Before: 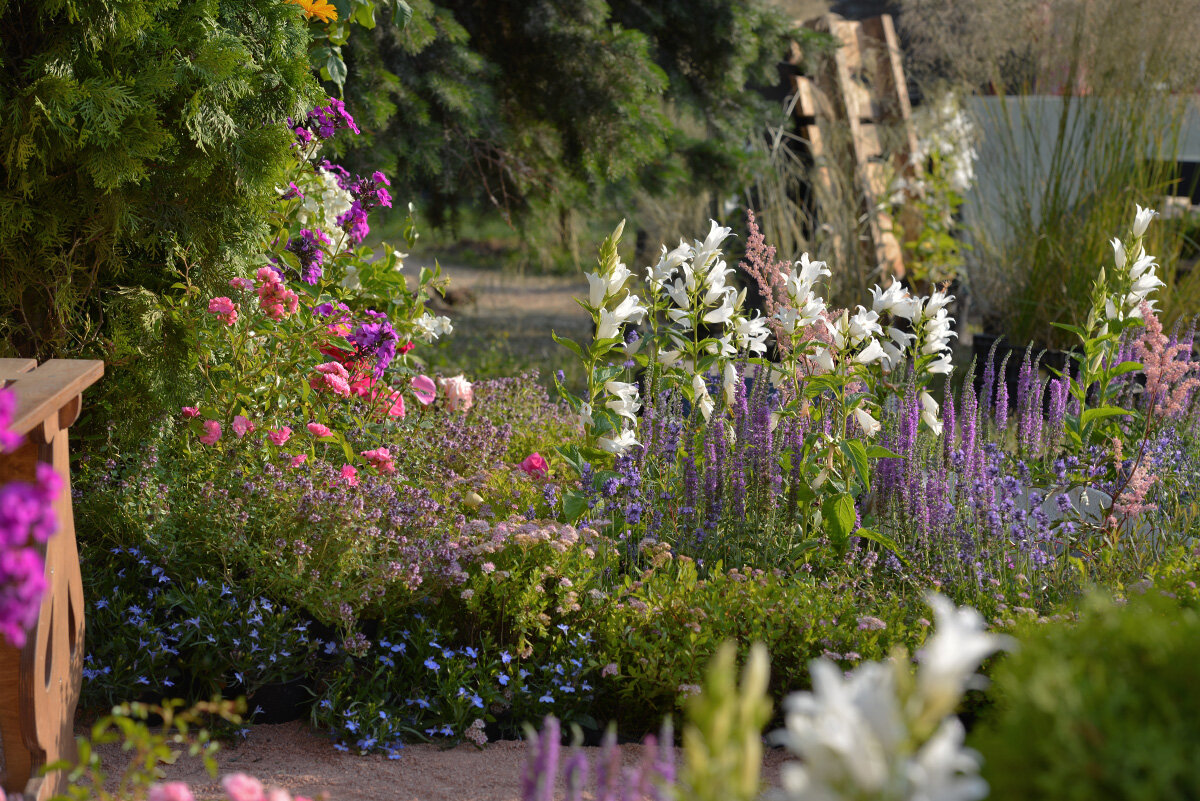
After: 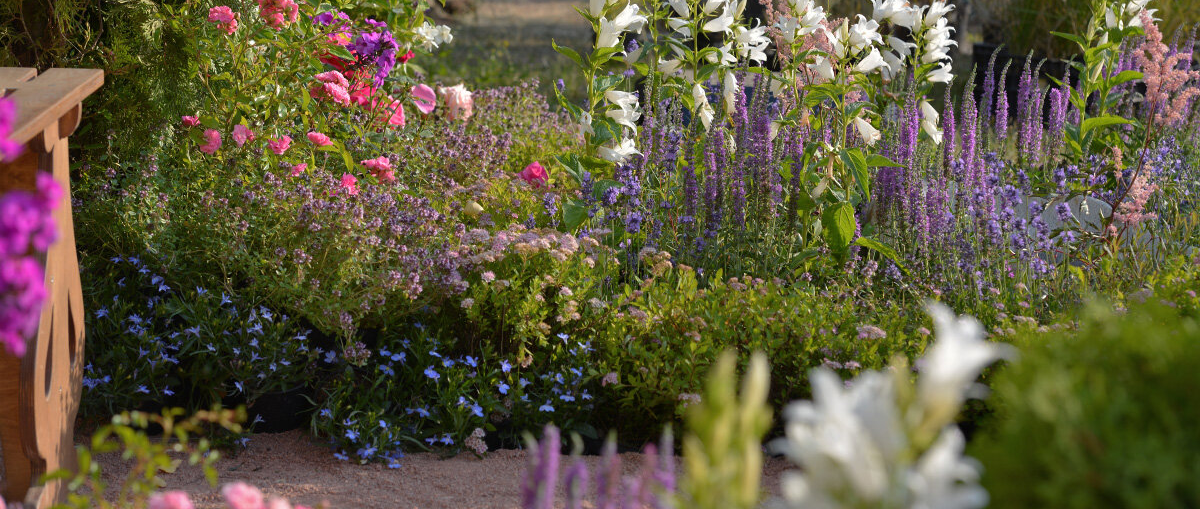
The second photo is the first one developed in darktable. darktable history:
tone curve: curves: ch1 [(0, 0) (0.173, 0.145) (0.467, 0.477) (0.808, 0.611) (1, 1)]; ch2 [(0, 0) (0.255, 0.314) (0.498, 0.509) (0.694, 0.64) (1, 1)], preserve colors none
crop and rotate: top 36.435%
